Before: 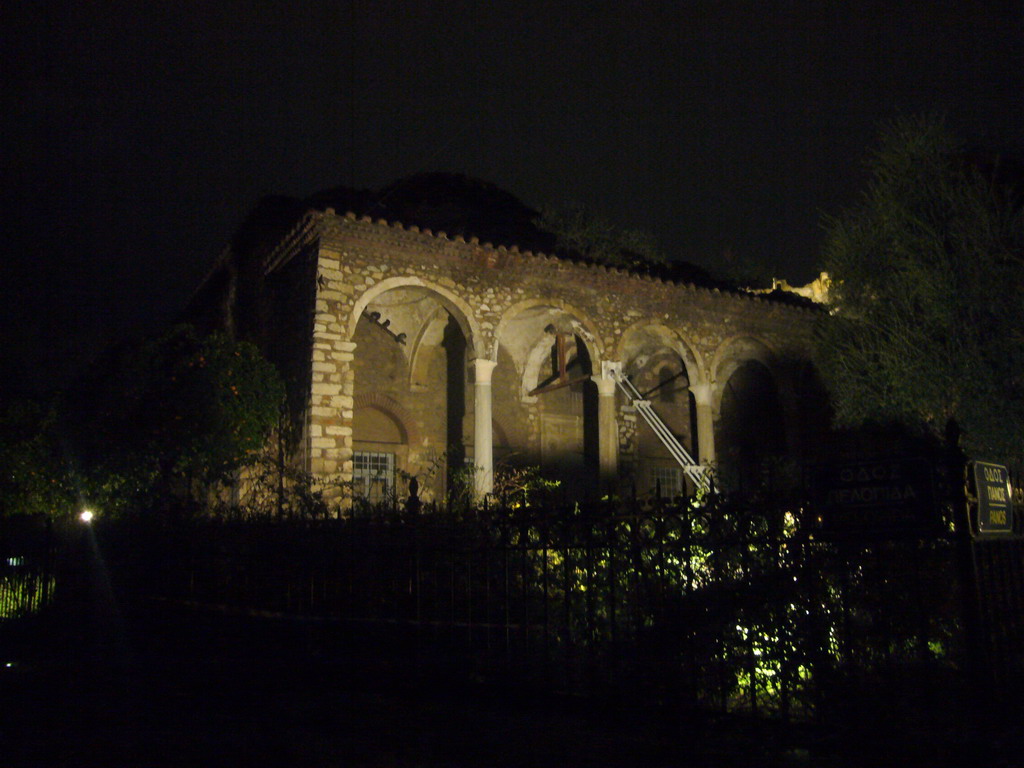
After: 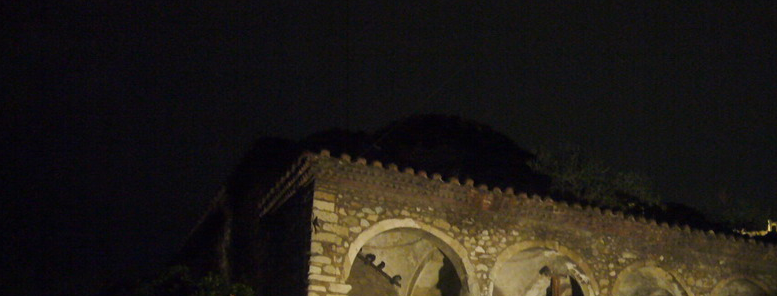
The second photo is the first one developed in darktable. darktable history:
tone equalizer: smoothing diameter 2.01%, edges refinement/feathering 16.11, mask exposure compensation -1.57 EV, filter diffusion 5
crop: left 0.536%, top 7.644%, right 23.517%, bottom 53.788%
